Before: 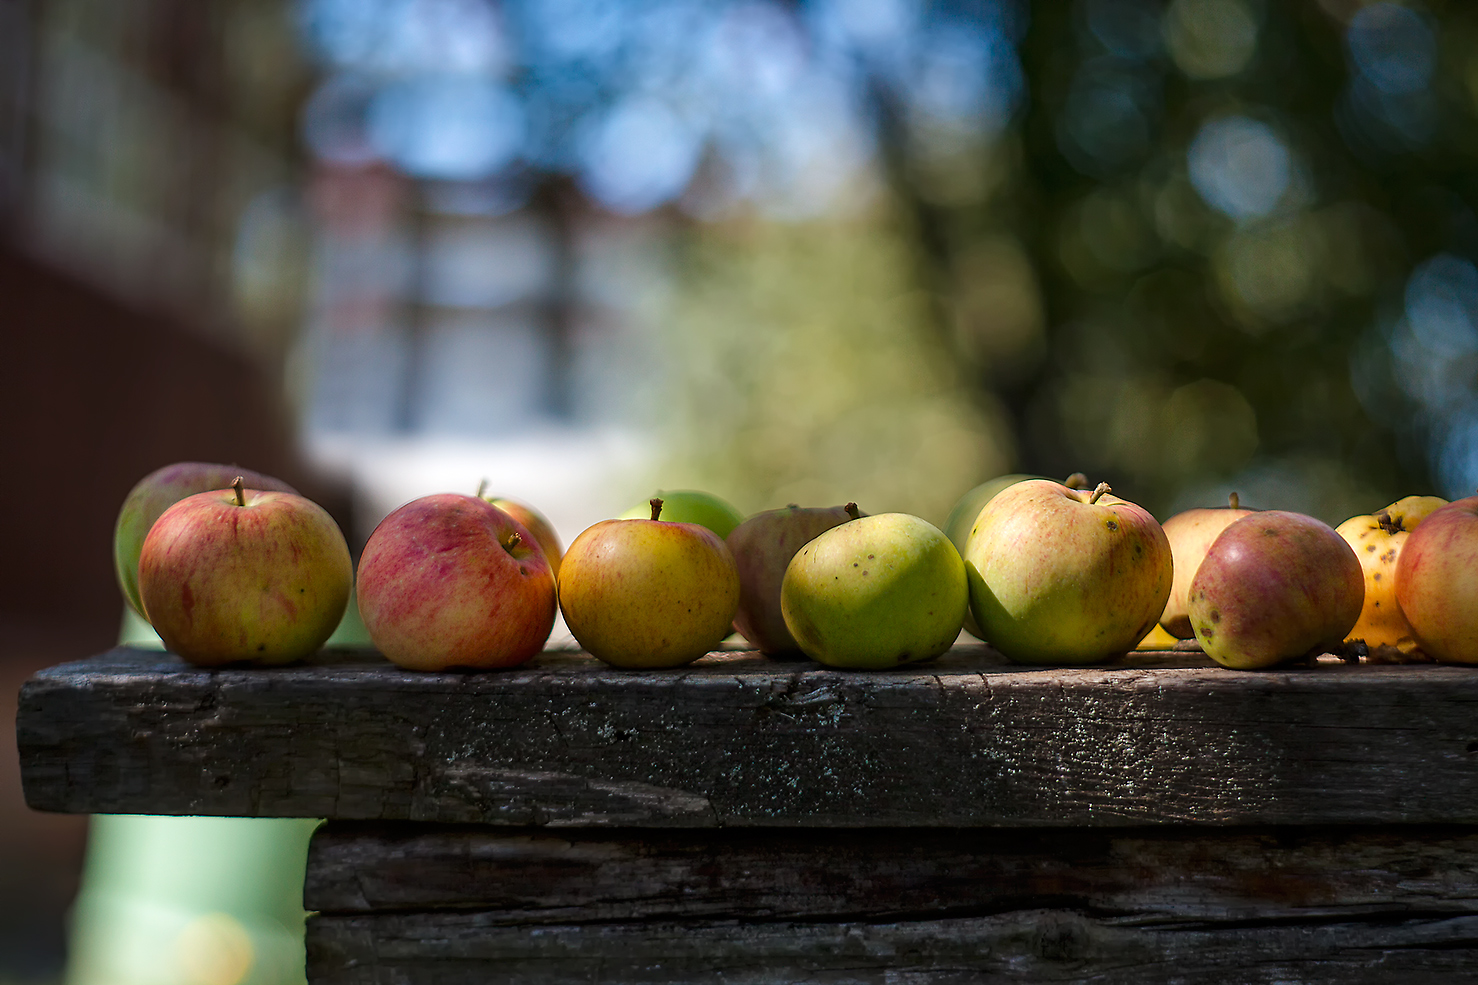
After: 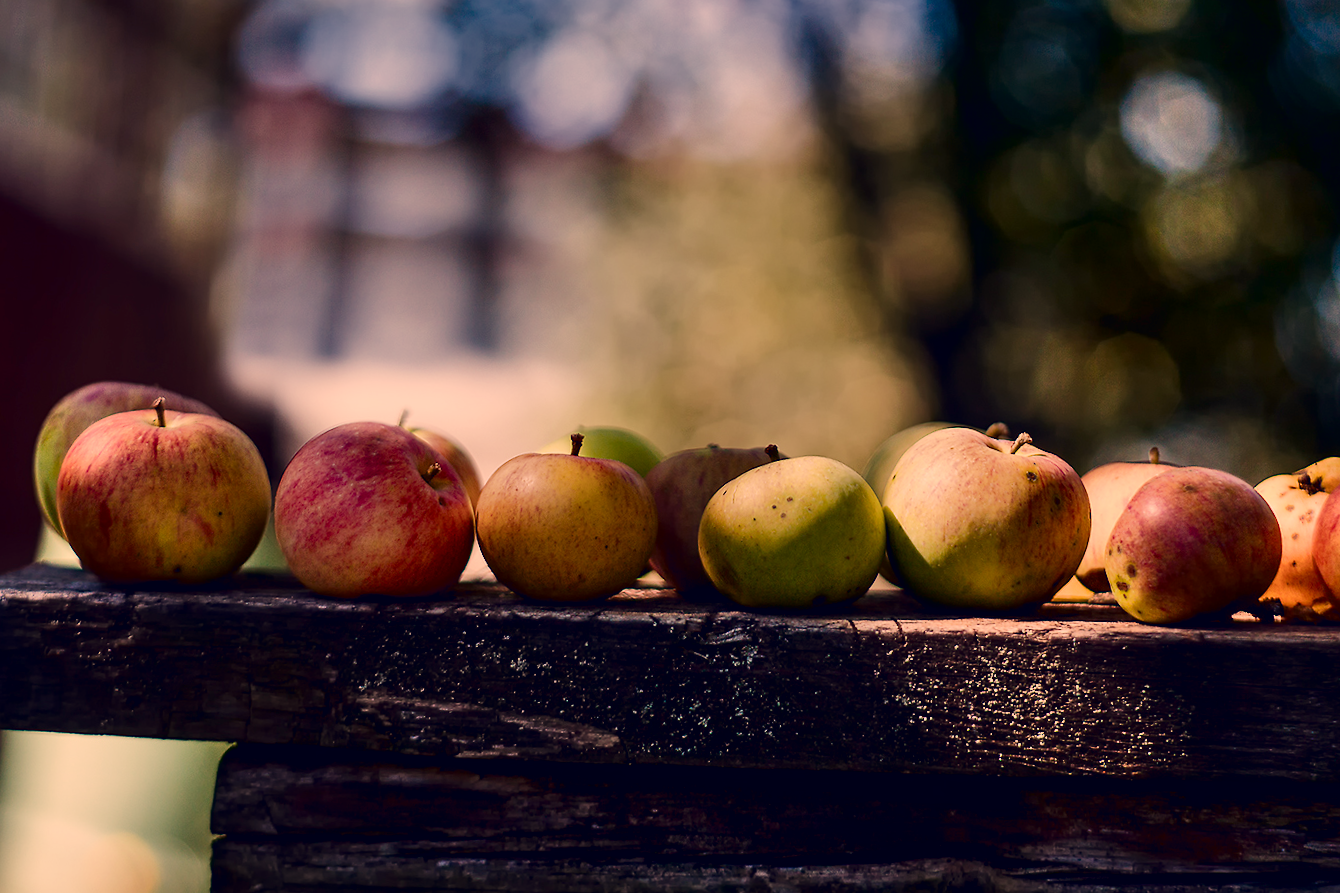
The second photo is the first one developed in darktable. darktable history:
crop and rotate: angle -1.96°, left 3.097%, top 4.154%, right 1.586%, bottom 0.529%
filmic rgb: black relative exposure -7.65 EV, white relative exposure 4.56 EV, hardness 3.61
white balance: red 1.127, blue 0.943
contrast brightness saturation: brightness -0.52
shadows and highlights: radius 133.83, soften with gaussian
exposure: black level correction 0, exposure 1 EV, compensate highlight preservation false
color correction: highlights a* 19.59, highlights b* 27.49, shadows a* 3.46, shadows b* -17.28, saturation 0.73
